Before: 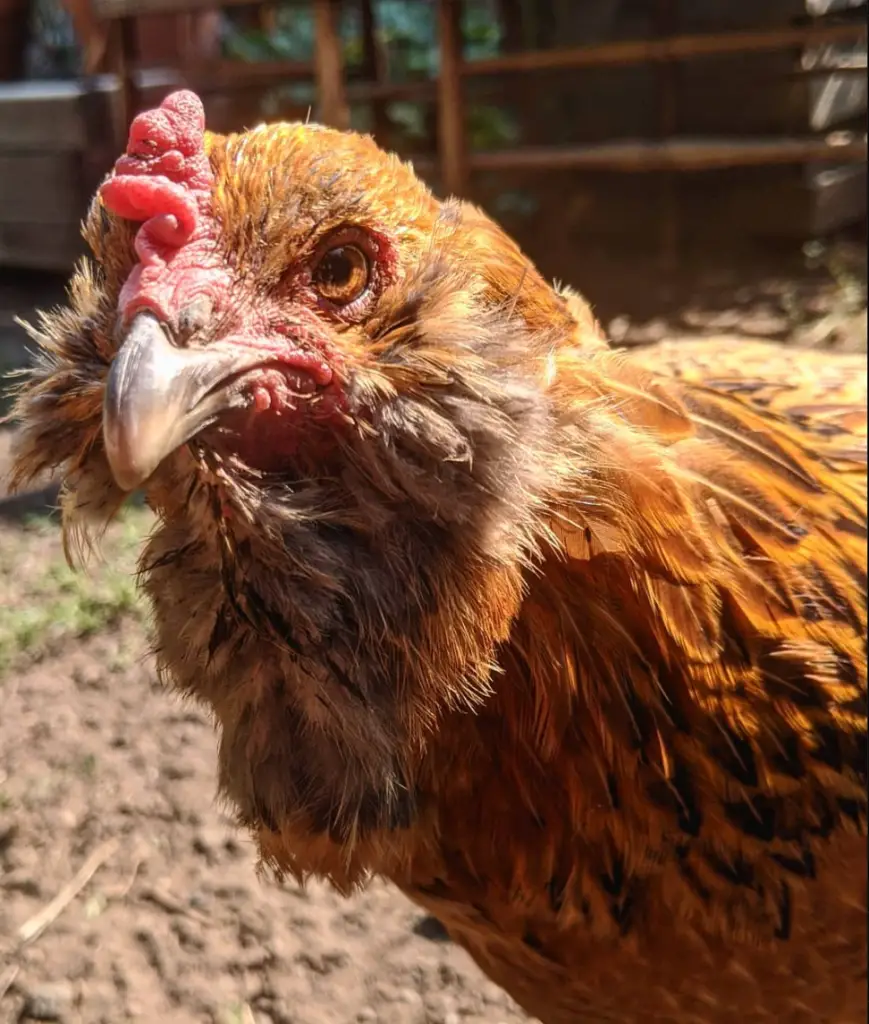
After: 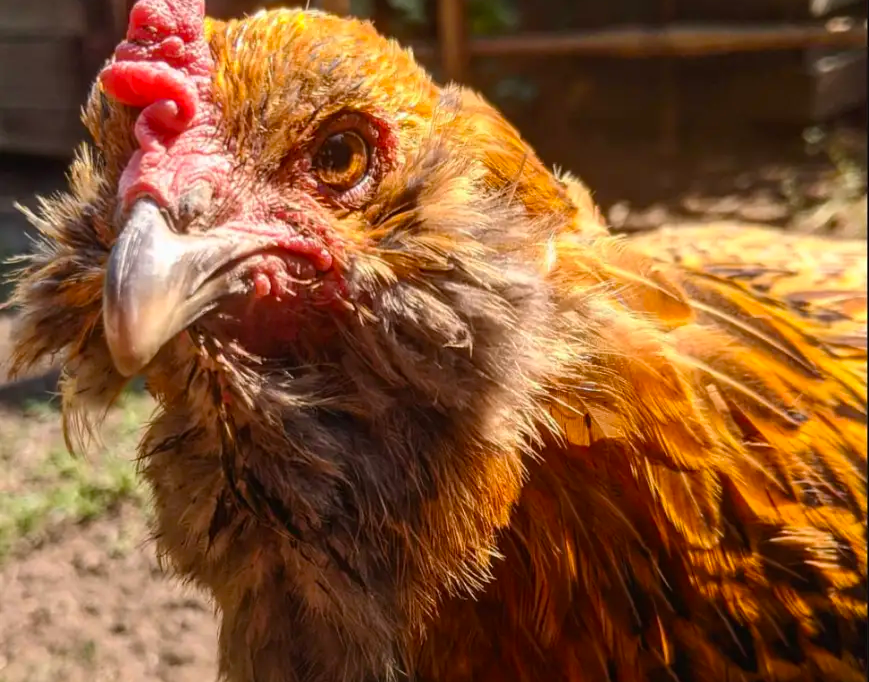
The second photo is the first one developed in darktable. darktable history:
crop: top 11.166%, bottom 22.168%
color balance: output saturation 120%
